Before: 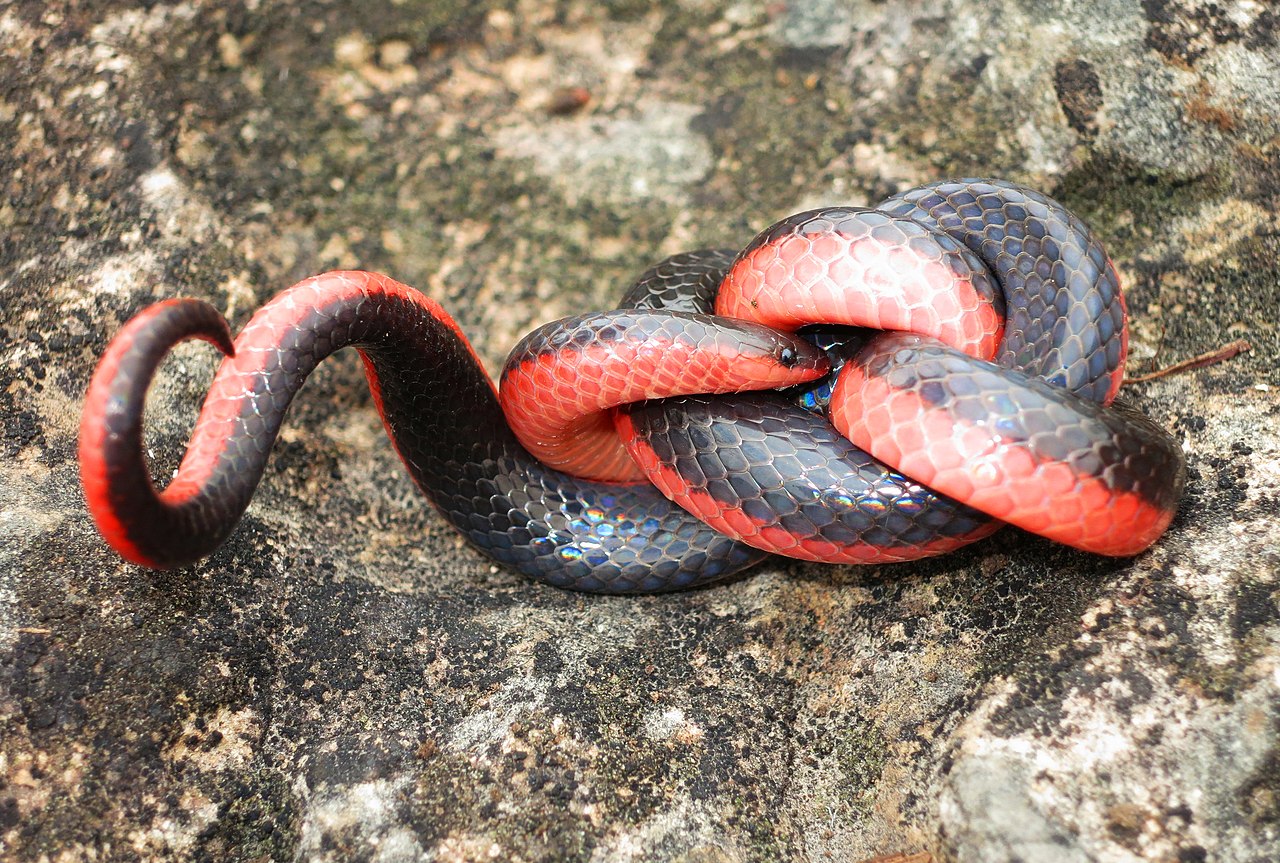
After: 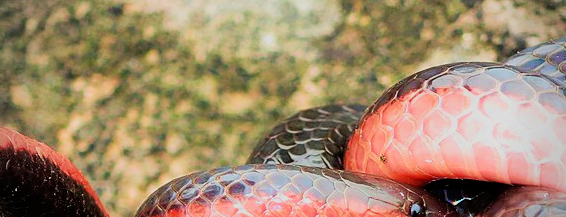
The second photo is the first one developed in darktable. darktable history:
filmic rgb: black relative exposure -7.65 EV, white relative exposure 4 EV, hardness 4.01, contrast 1.097, highlights saturation mix -30%
vignetting: fall-off start 78.6%, width/height ratio 1.327
velvia: strength 74.65%
crop: left 28.999%, top 16.813%, right 26.708%, bottom 57.953%
